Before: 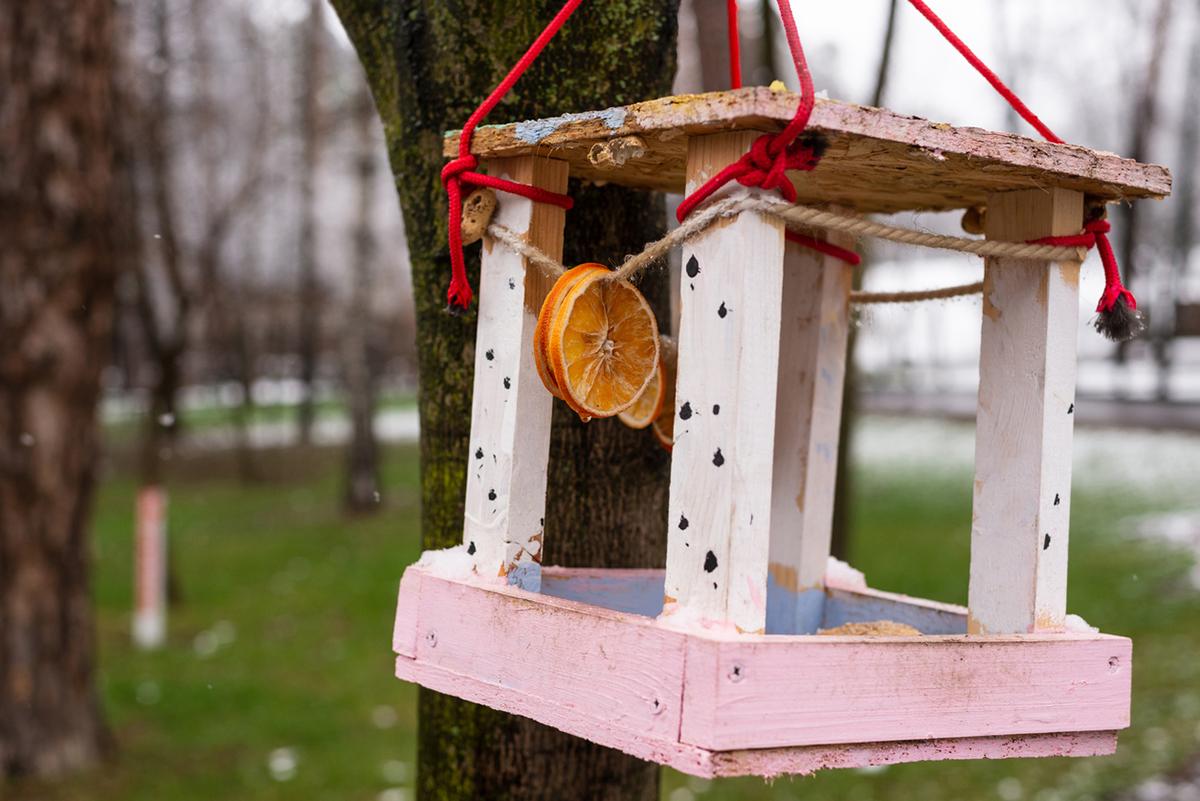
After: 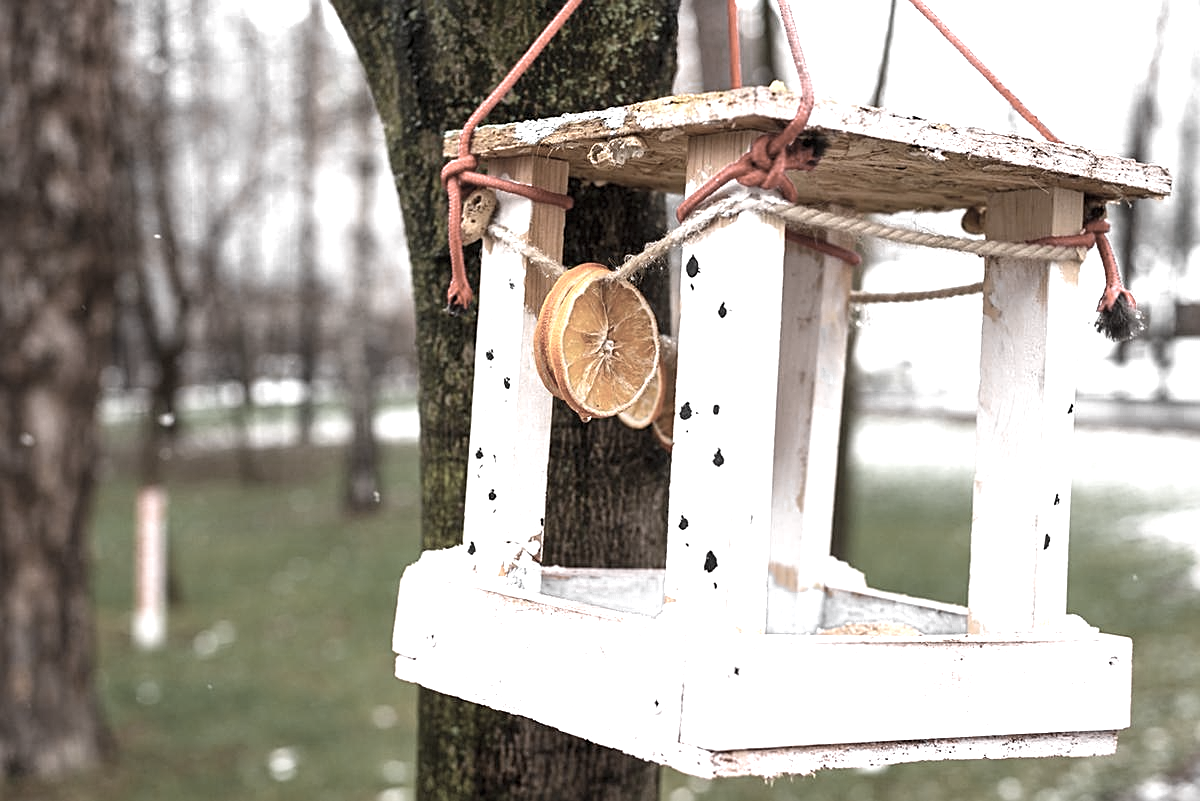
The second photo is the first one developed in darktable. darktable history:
color zones: curves: ch0 [(0, 0.613) (0.01, 0.613) (0.245, 0.448) (0.498, 0.529) (0.642, 0.665) (0.879, 0.777) (0.99, 0.613)]; ch1 [(0, 0.035) (0.121, 0.189) (0.259, 0.197) (0.415, 0.061) (0.589, 0.022) (0.732, 0.022) (0.857, 0.026) (0.991, 0.053)]
exposure: black level correction 0, exposure 1.199 EV, compensate highlight preservation false
sharpen: amount 0.491
